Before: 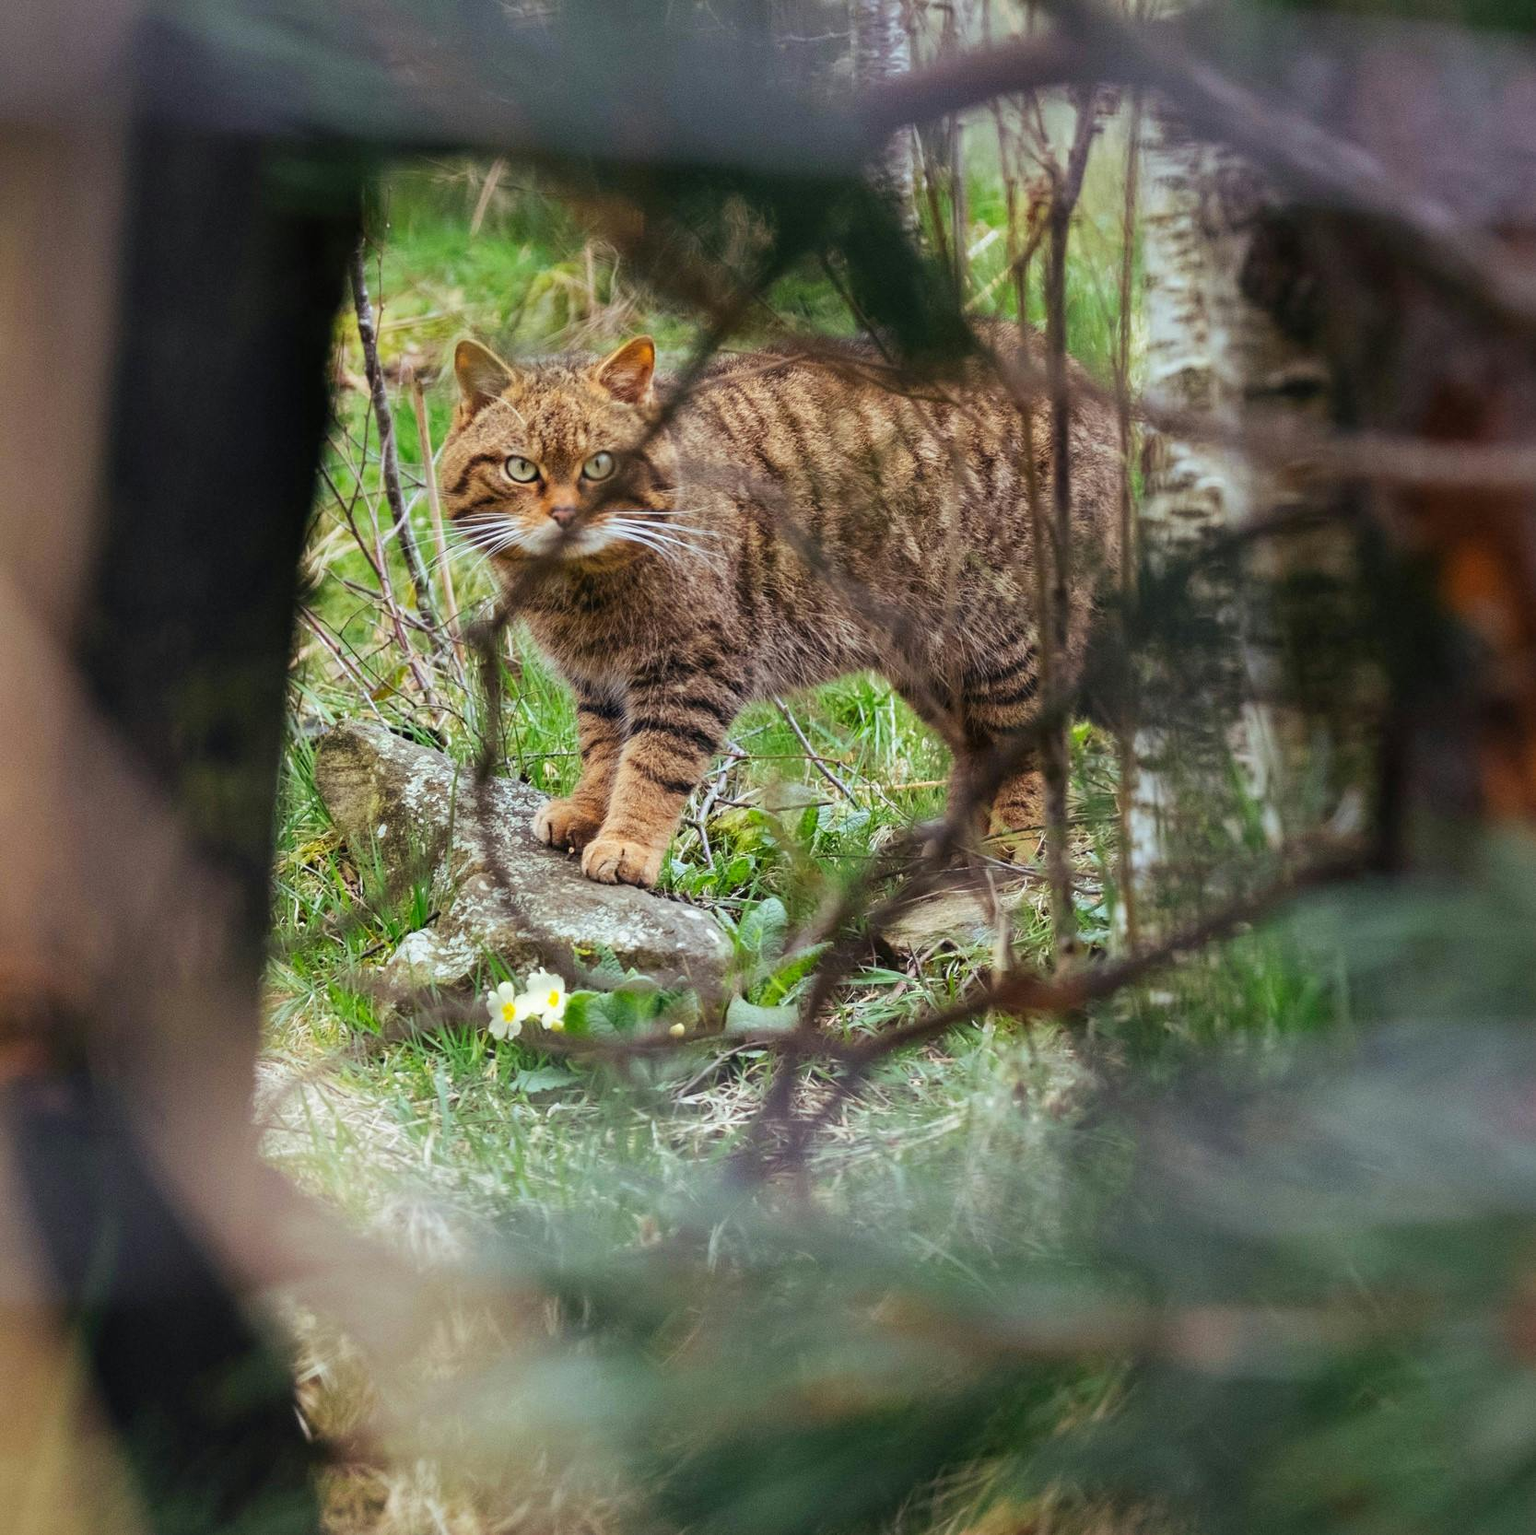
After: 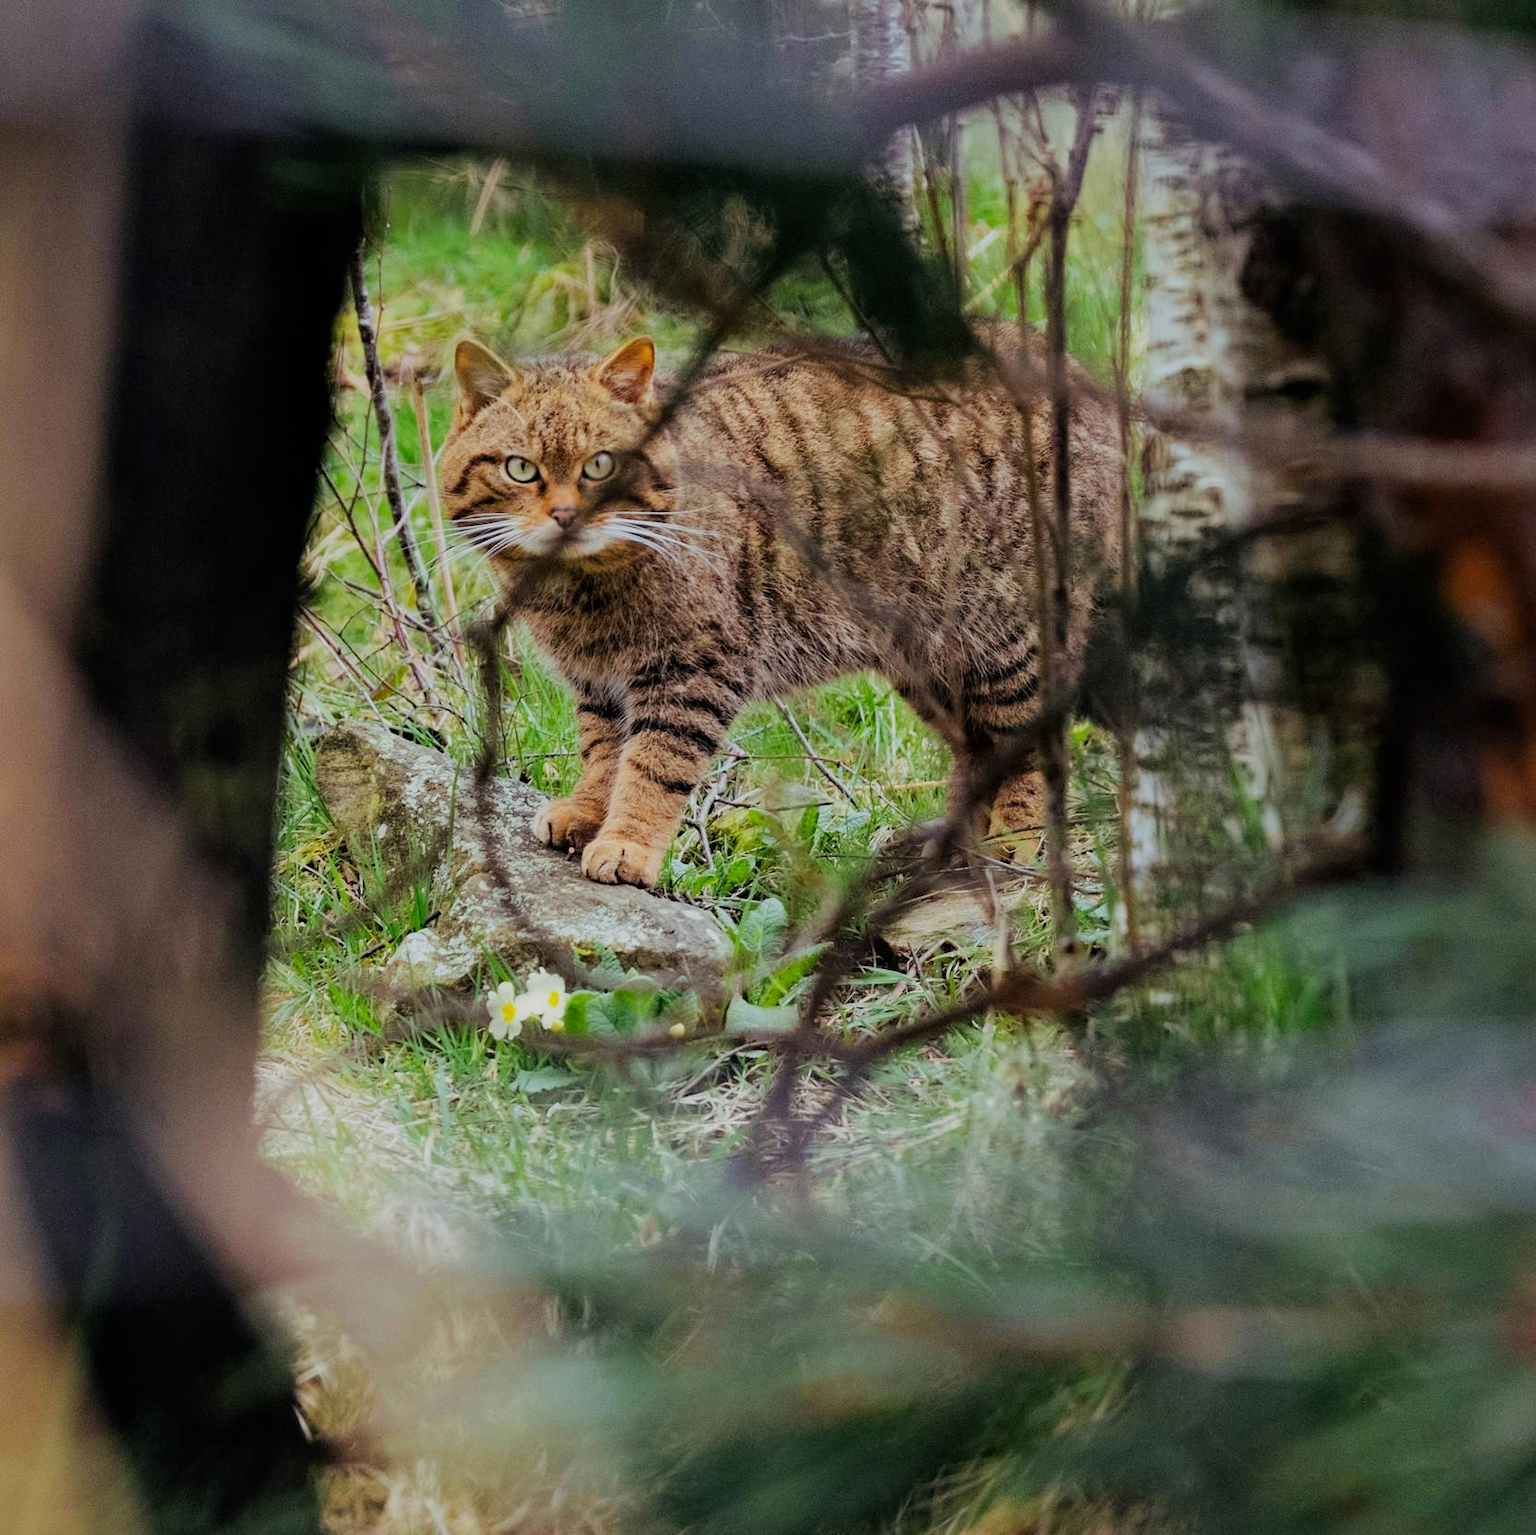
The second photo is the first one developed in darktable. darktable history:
haze removal: compatibility mode true, adaptive false
filmic rgb: black relative exposure -7.27 EV, white relative exposure 5.06 EV, hardness 3.21
